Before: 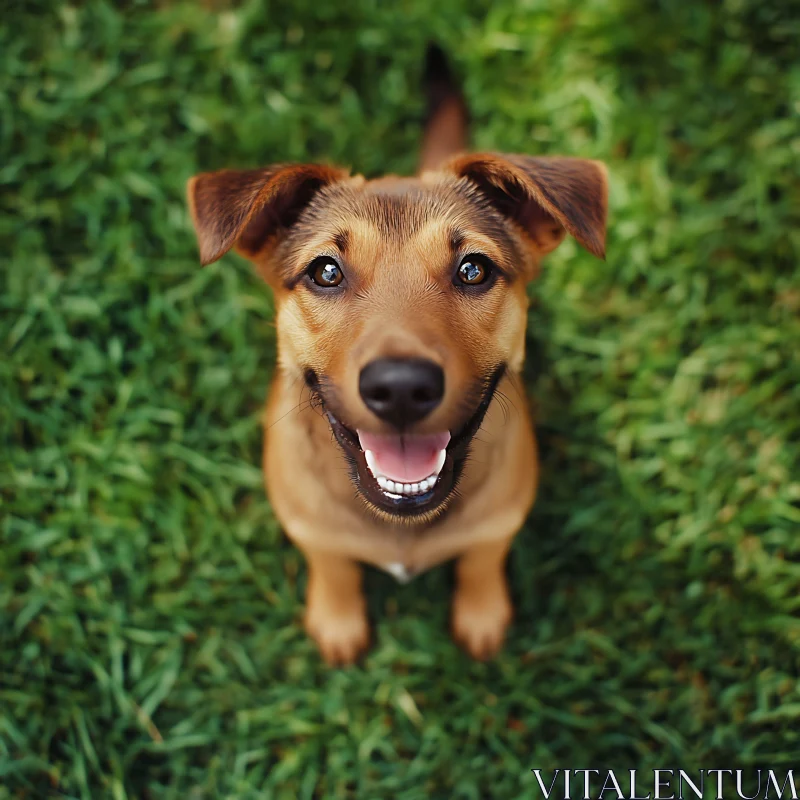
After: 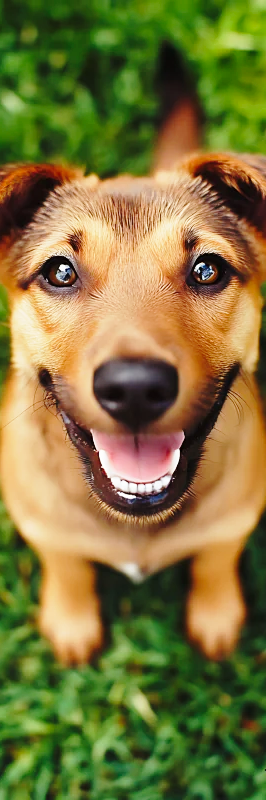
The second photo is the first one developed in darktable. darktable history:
crop: left 33.36%, right 33.36%
base curve: curves: ch0 [(0, 0) (0.028, 0.03) (0.121, 0.232) (0.46, 0.748) (0.859, 0.968) (1, 1)], preserve colors none
